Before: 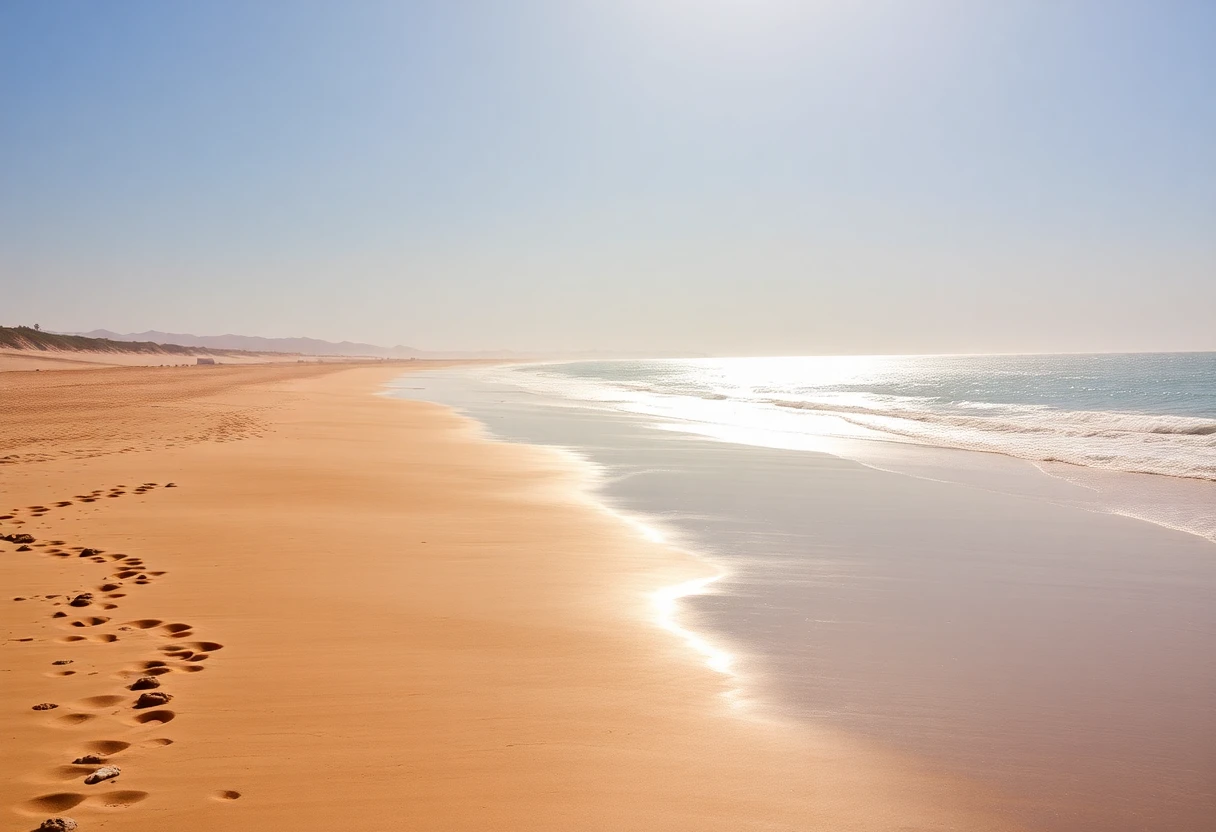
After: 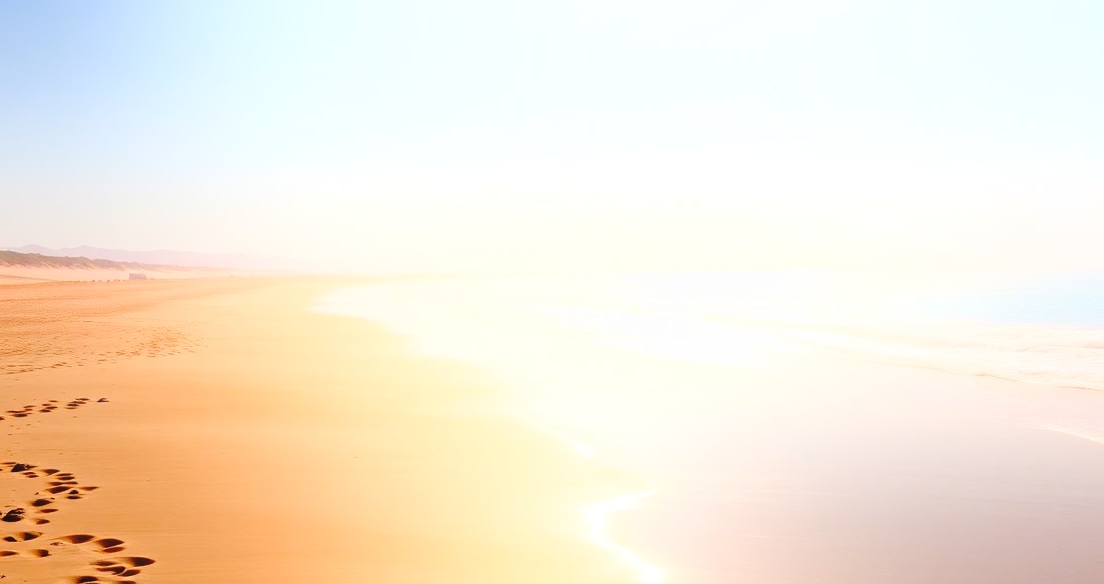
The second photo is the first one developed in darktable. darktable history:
base curve: curves: ch0 [(0, 0) (0.073, 0.04) (0.157, 0.139) (0.492, 0.492) (0.758, 0.758) (1, 1)], preserve colors none
bloom: on, module defaults
exposure: exposure 0.217 EV, compensate highlight preservation false
crop: left 5.596%, top 10.314%, right 3.534%, bottom 19.395%
